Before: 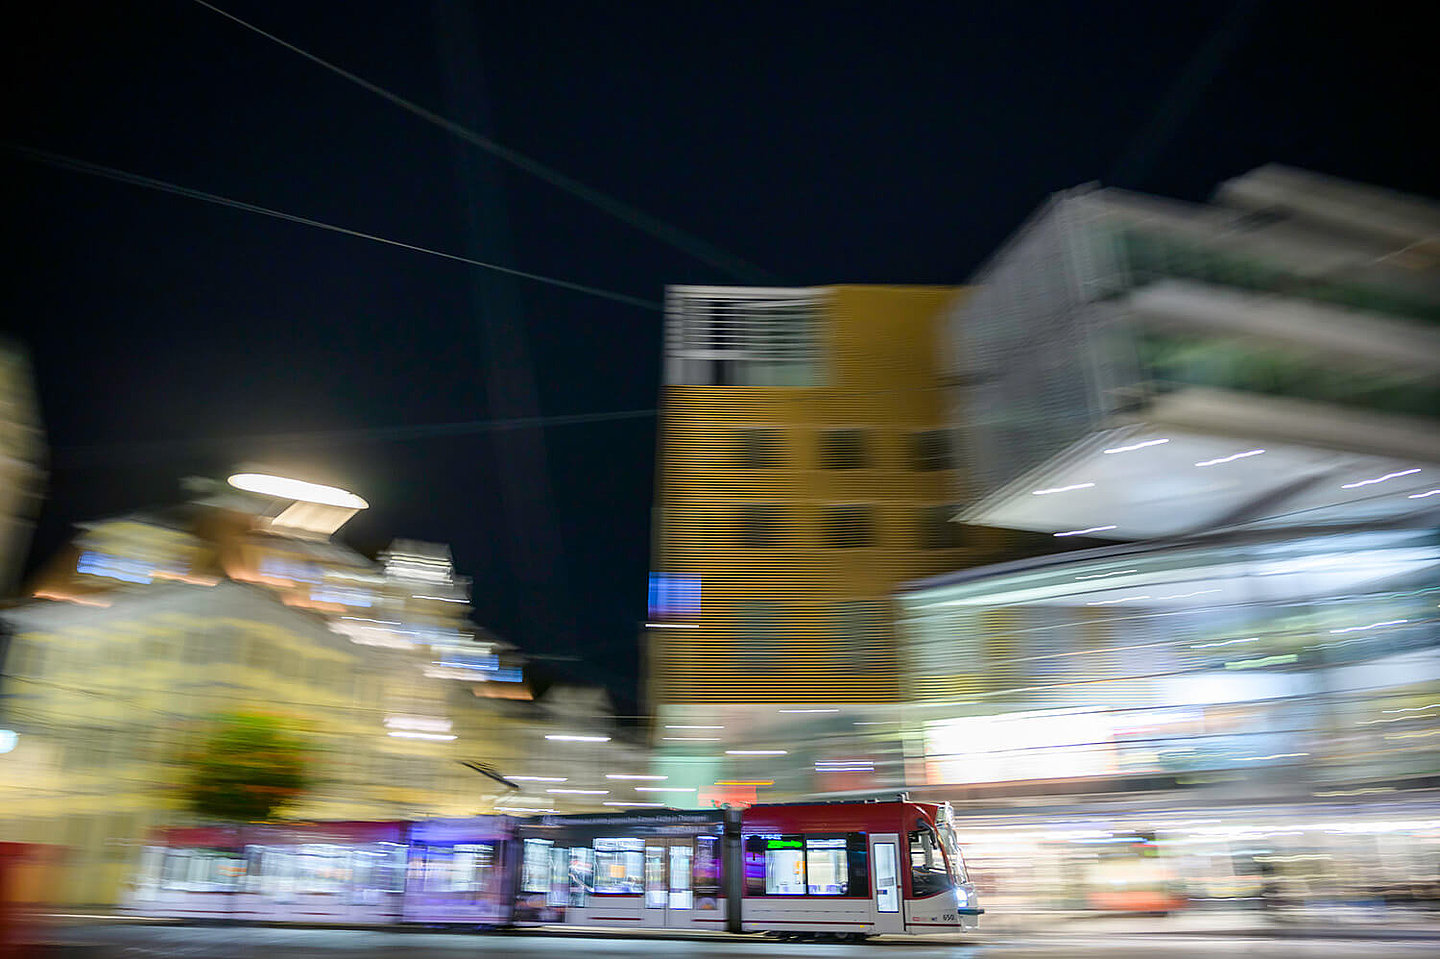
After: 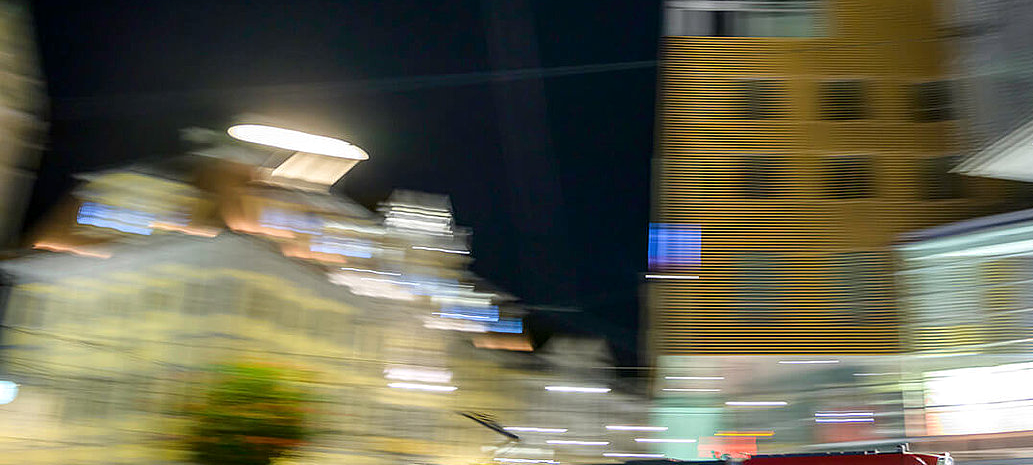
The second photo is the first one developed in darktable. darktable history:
local contrast: highlights 107%, shadows 100%, detail 119%, midtone range 0.2
crop: top 36.43%, right 28.244%, bottom 15.027%
